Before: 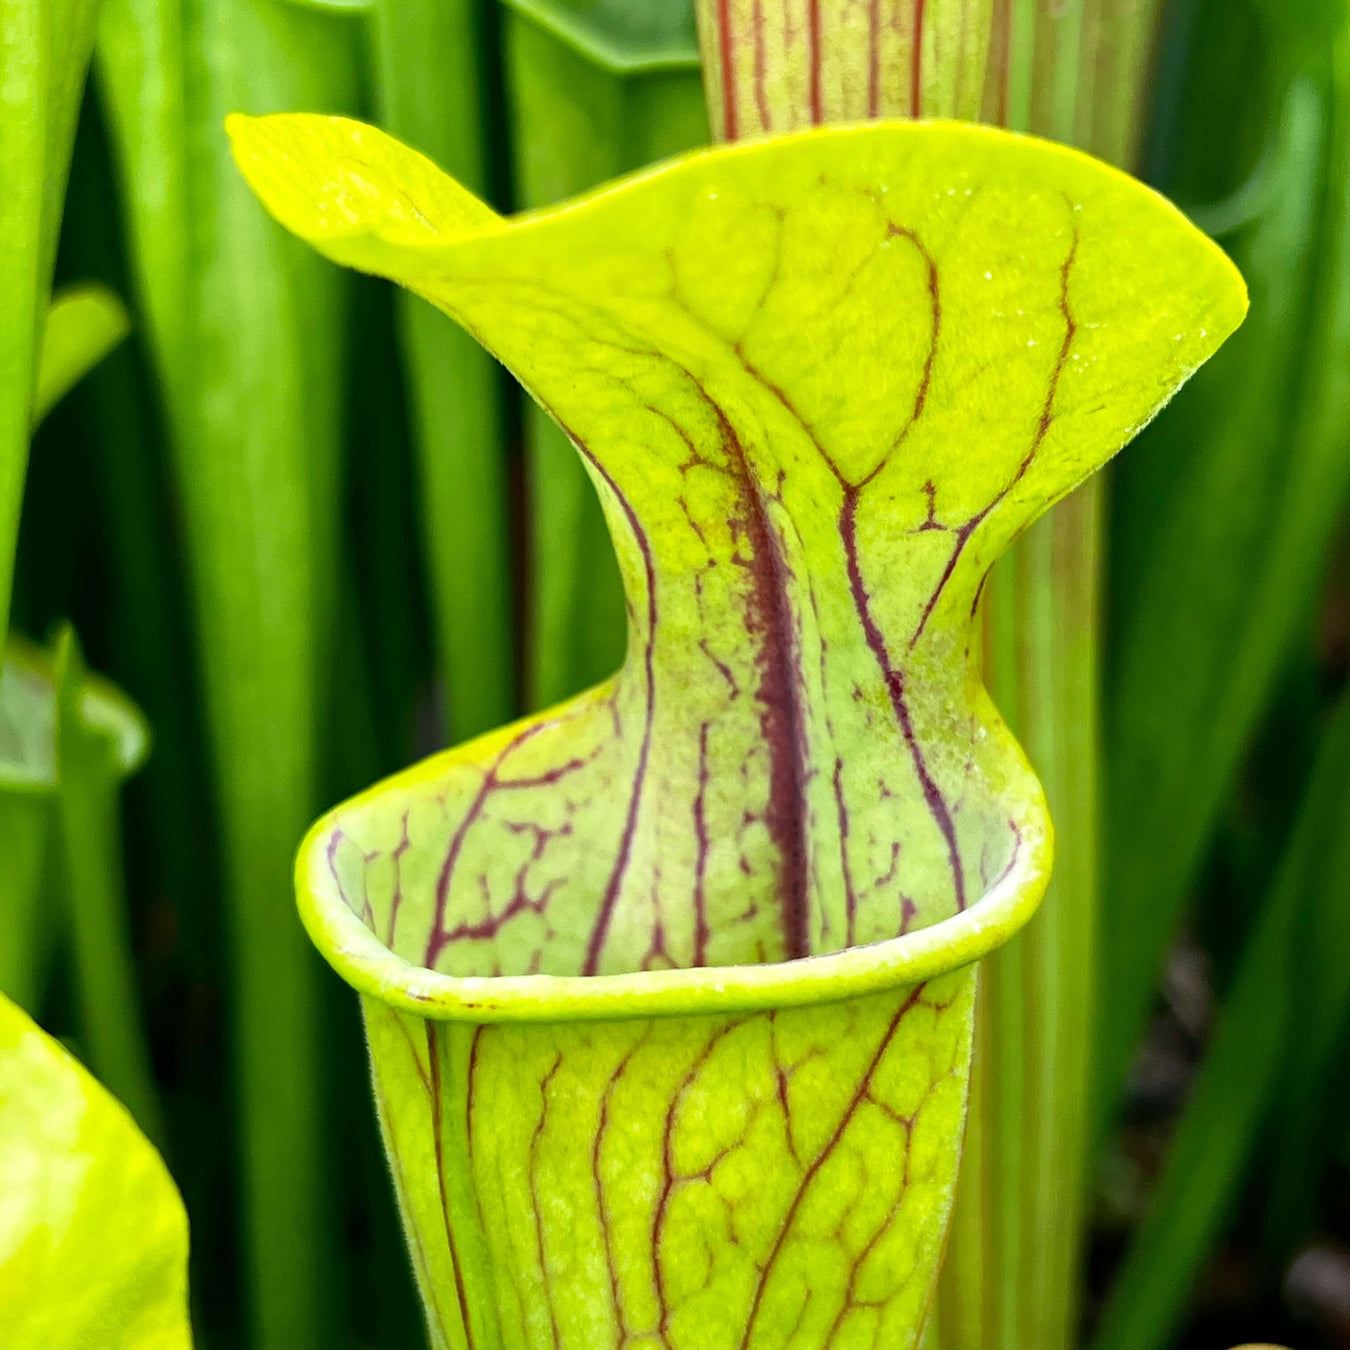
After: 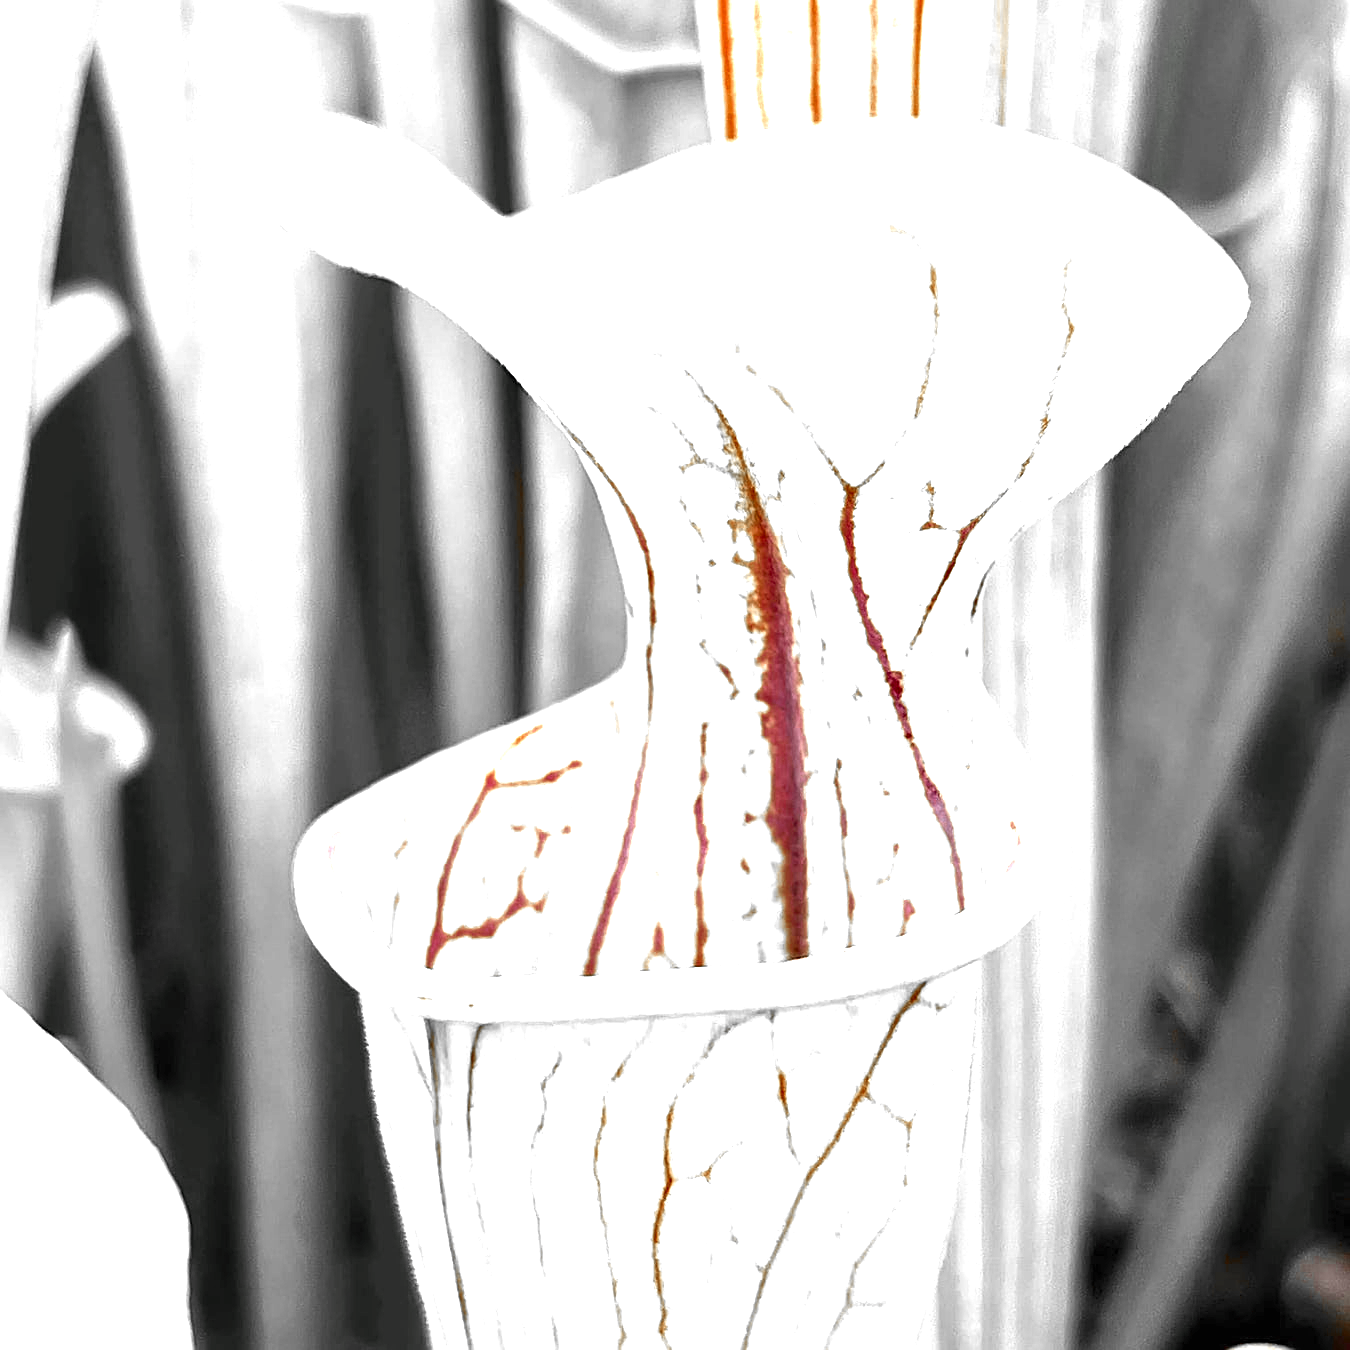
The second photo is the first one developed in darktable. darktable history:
sharpen: on, module defaults
white balance: red 1, blue 1
exposure: black level correction 0, exposure 1.45 EV, compensate exposure bias true, compensate highlight preservation false
color balance: output saturation 110%
color zones: curves: ch0 [(0, 0.497) (0.096, 0.361) (0.221, 0.538) (0.429, 0.5) (0.571, 0.5) (0.714, 0.5) (0.857, 0.5) (1, 0.497)]; ch1 [(0, 0.5) (0.143, 0.5) (0.257, -0.002) (0.429, 0.04) (0.571, -0.001) (0.714, -0.015) (0.857, 0.024) (1, 0.5)]
rgb levels: preserve colors max RGB
color balance rgb: global vibrance 10%
